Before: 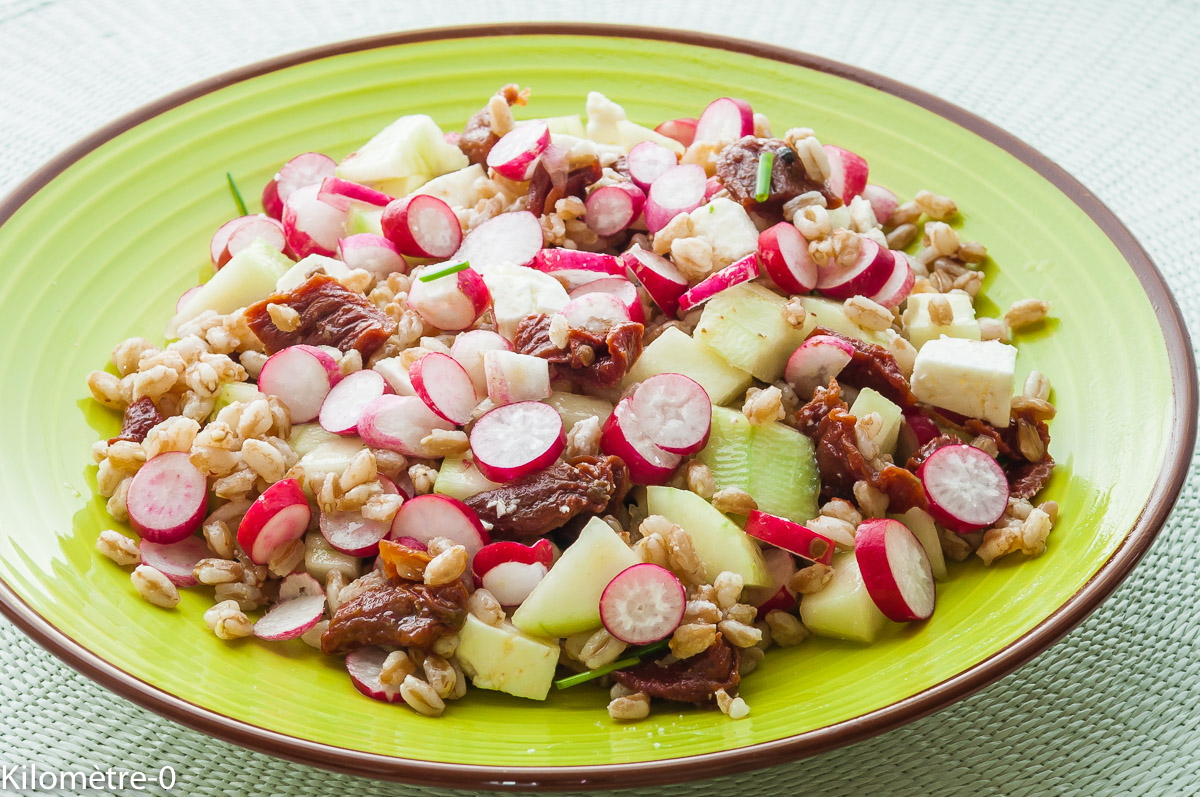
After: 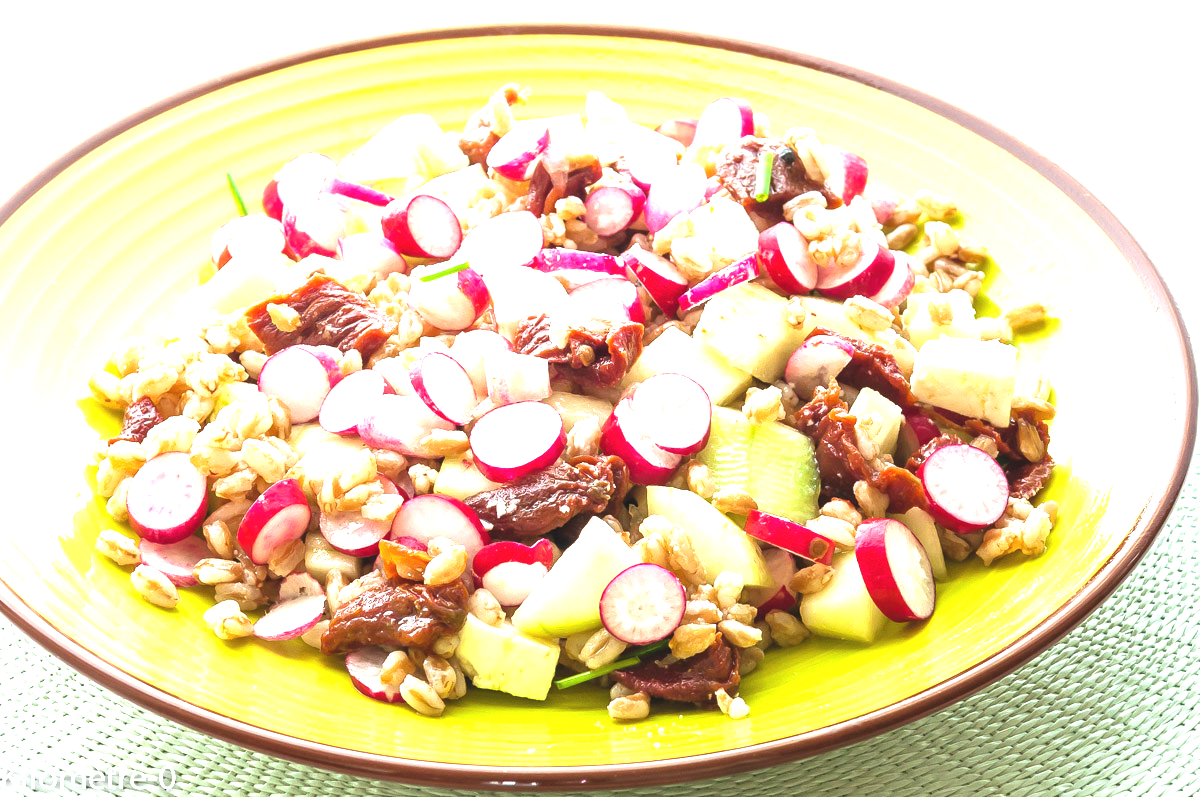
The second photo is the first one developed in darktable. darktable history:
exposure: black level correction -0.002, exposure 1.358 EV, compensate highlight preservation false
